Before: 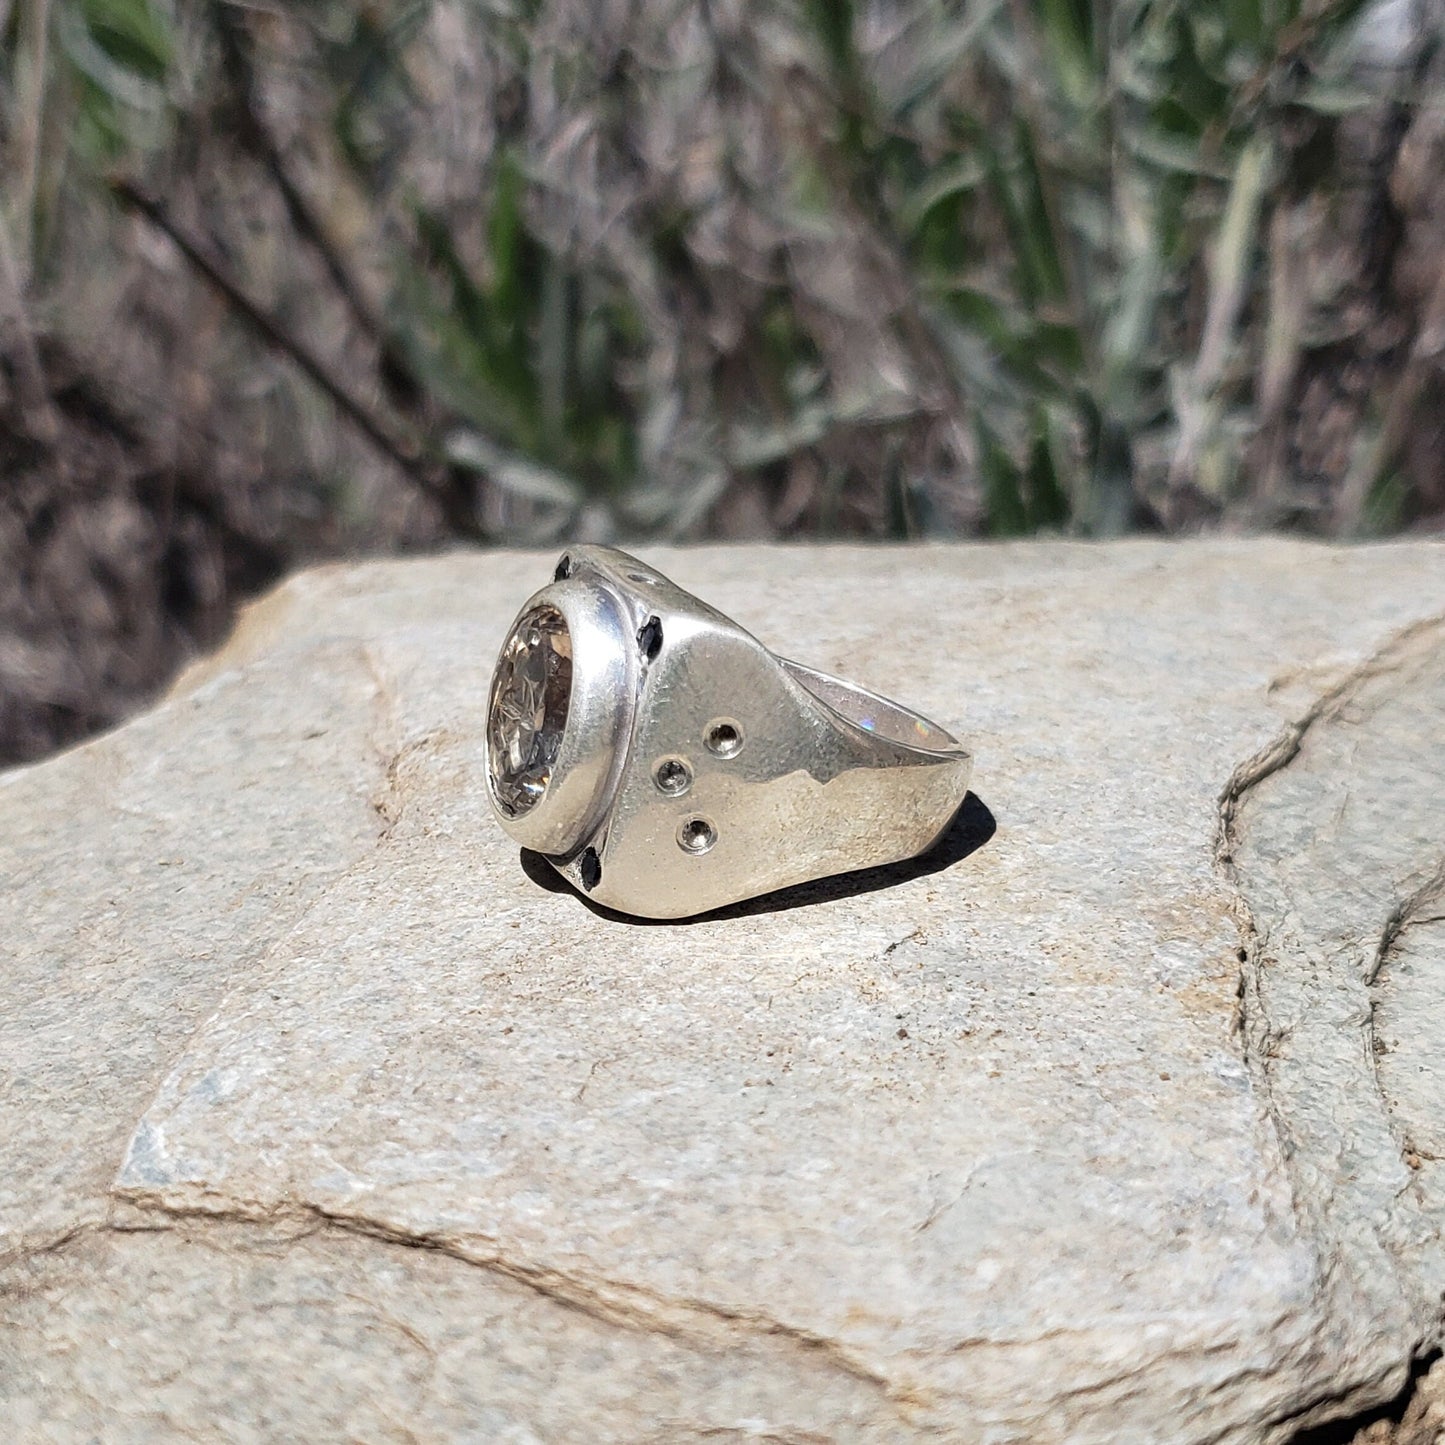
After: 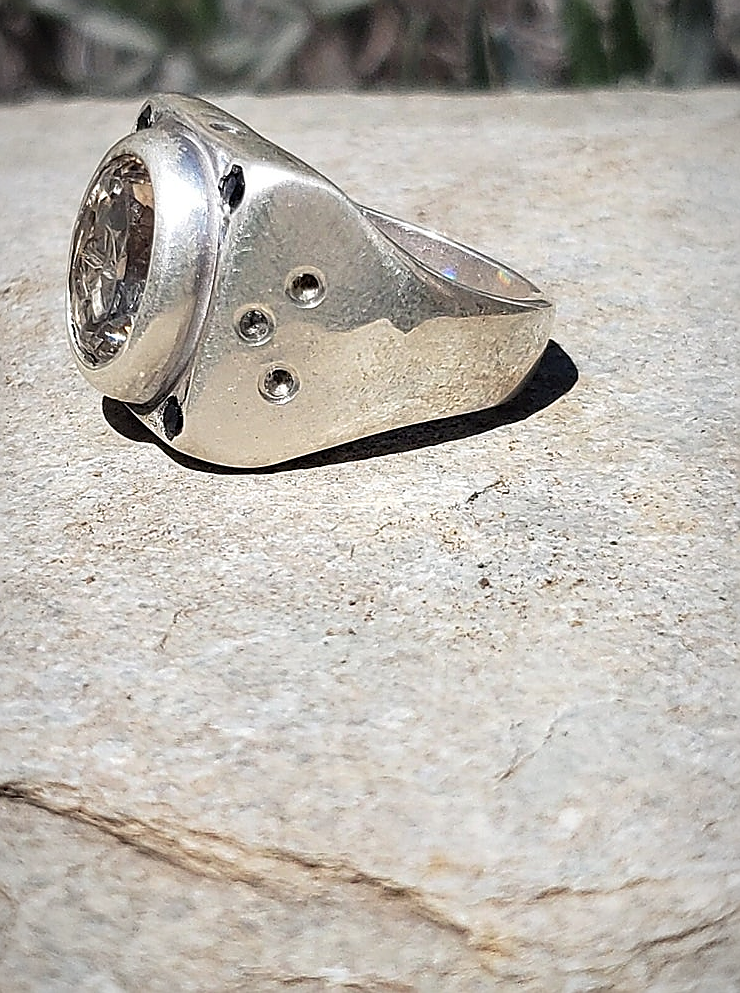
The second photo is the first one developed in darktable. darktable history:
crop and rotate: left 28.939%, top 31.272%, right 19.833%
sharpen: radius 1.37, amount 1.243, threshold 0.731
vignetting: fall-off start 96.27%, fall-off radius 99.4%, width/height ratio 0.613
